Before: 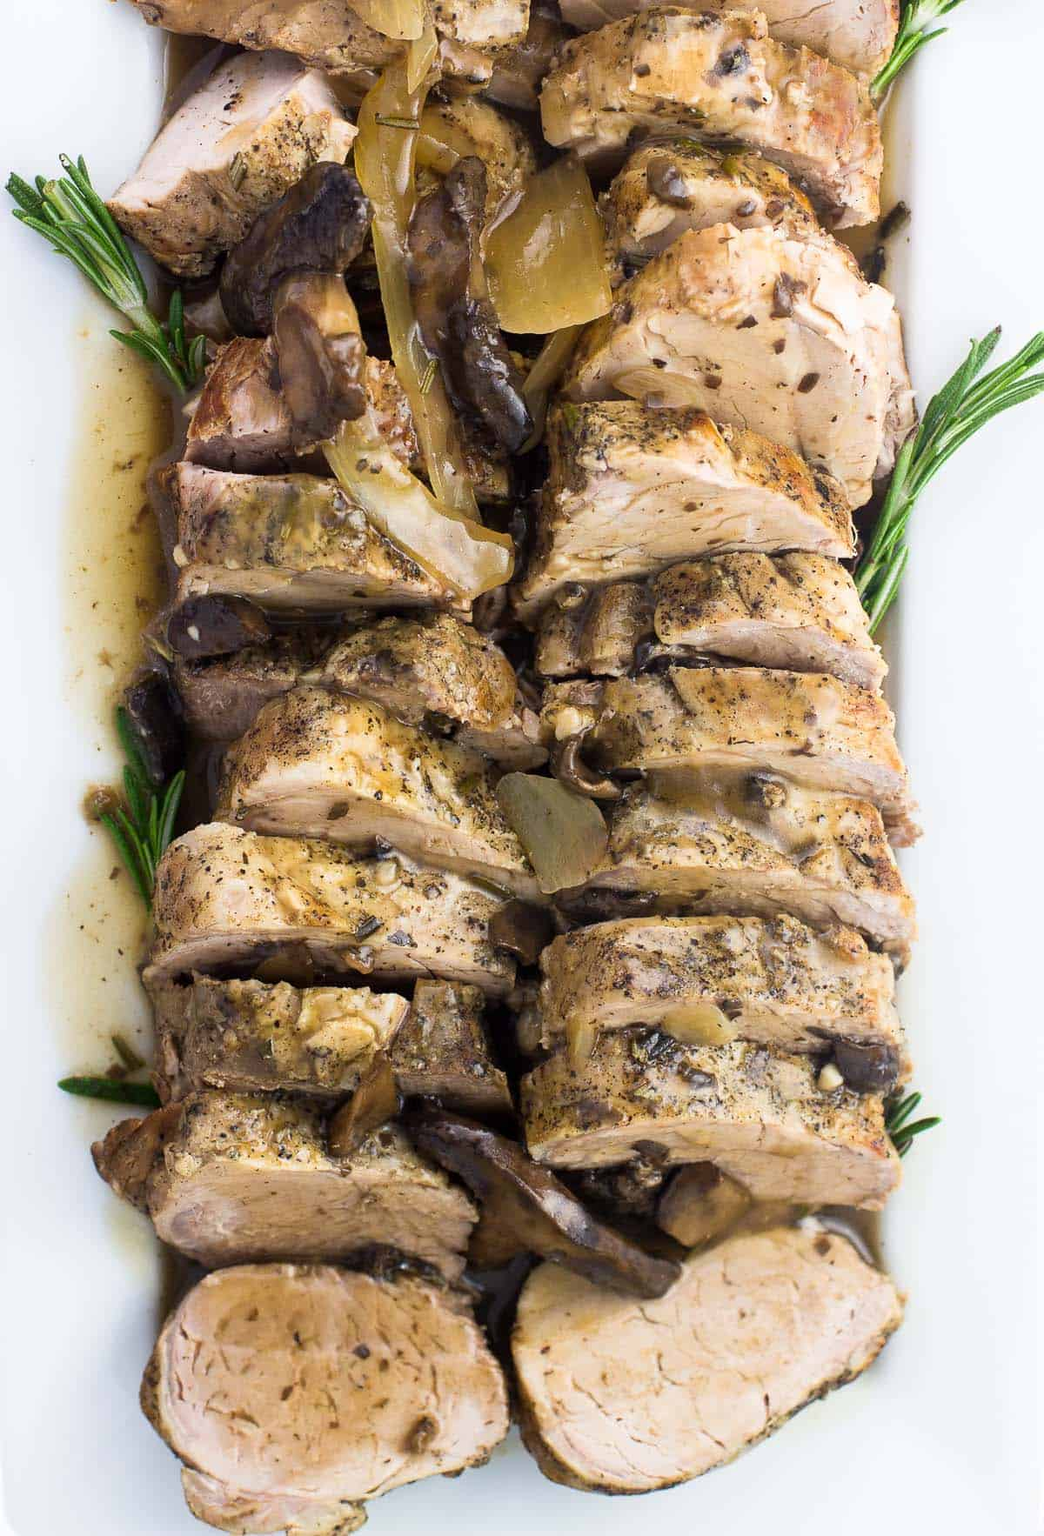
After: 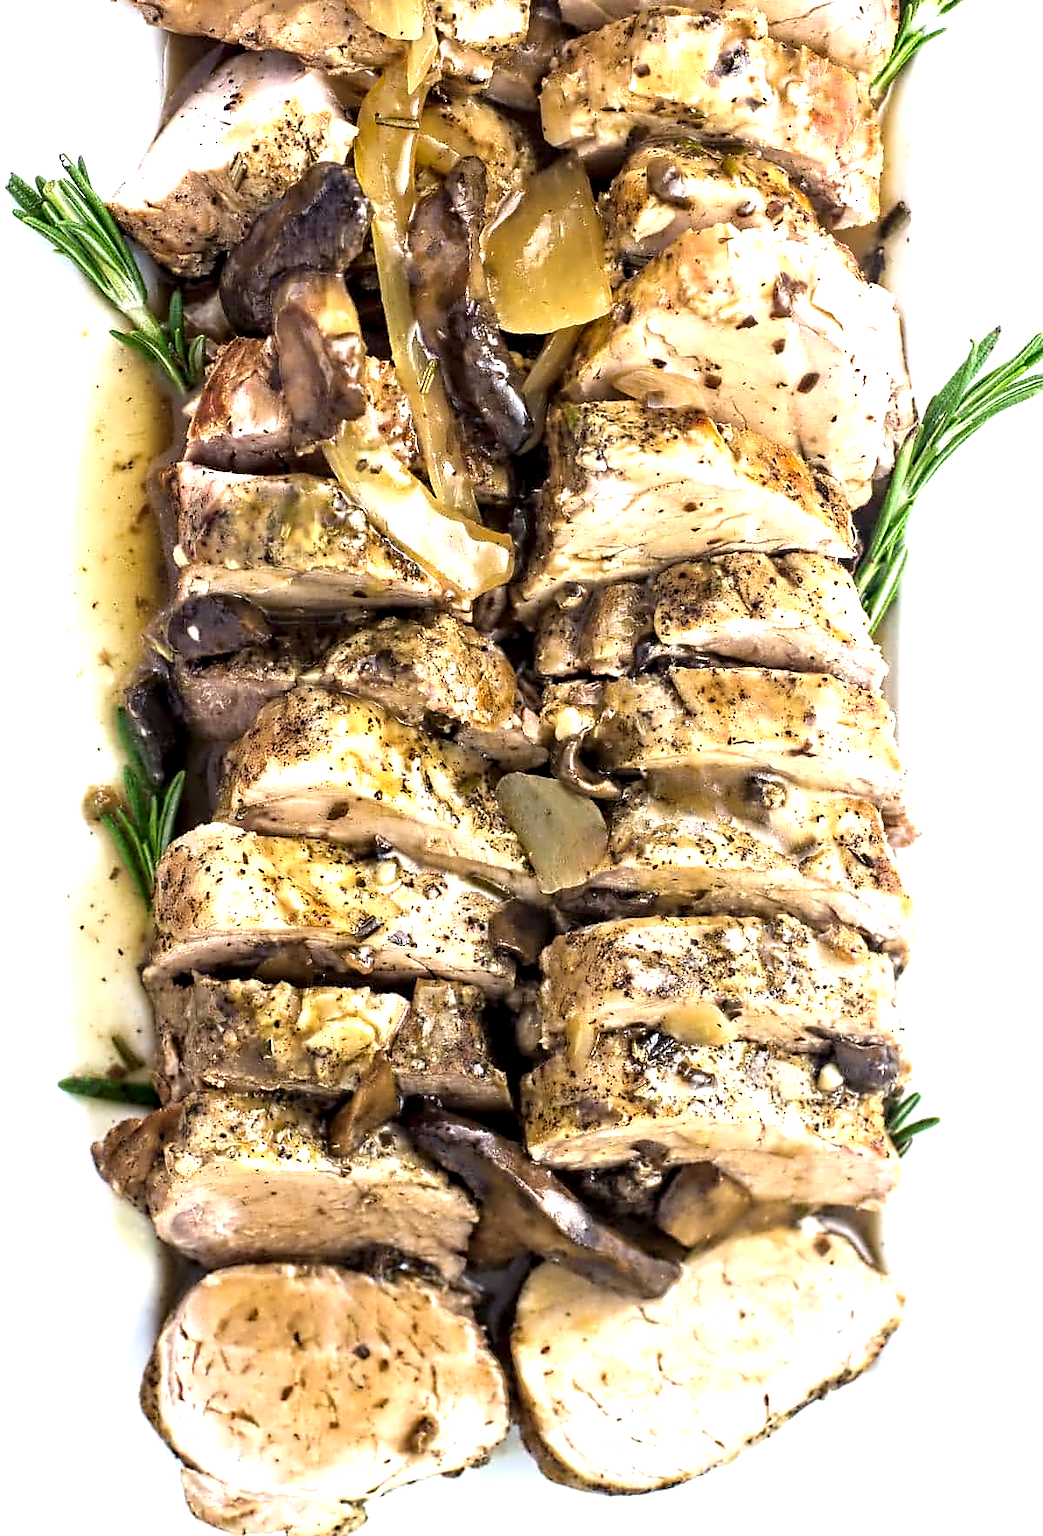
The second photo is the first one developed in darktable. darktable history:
color zones: curves: ch0 [(0, 0.444) (0.143, 0.442) (0.286, 0.441) (0.429, 0.441) (0.571, 0.441) (0.714, 0.441) (0.857, 0.442) (1, 0.444)]
exposure: black level correction 0, exposure 1.1 EV, compensate exposure bias true, compensate highlight preservation false
contrast equalizer: octaves 7, y [[0.5, 0.542, 0.583, 0.625, 0.667, 0.708], [0.5 ×6], [0.5 ×6], [0, 0.033, 0.067, 0.1, 0.133, 0.167], [0, 0.05, 0.1, 0.15, 0.2, 0.25]]
